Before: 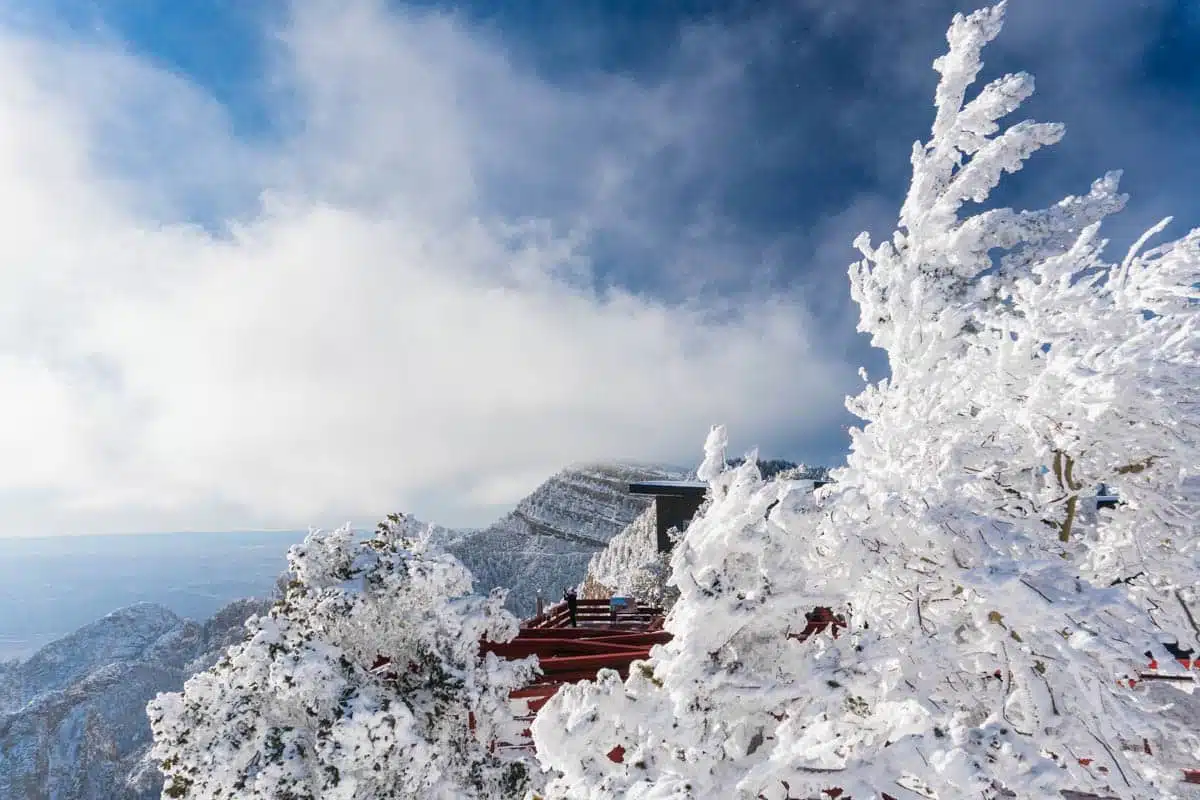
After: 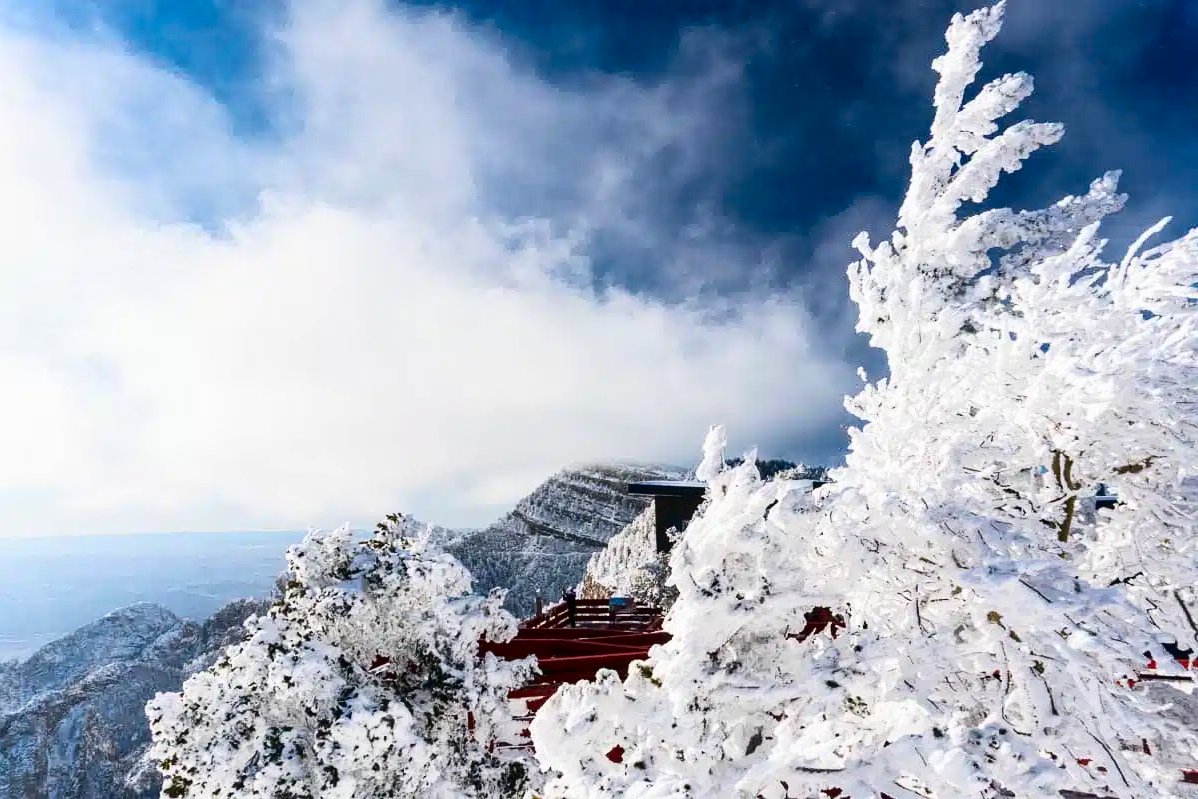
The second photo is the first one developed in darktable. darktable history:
contrast brightness saturation: contrast 0.306, brightness -0.074, saturation 0.173
crop: left 0.13%
